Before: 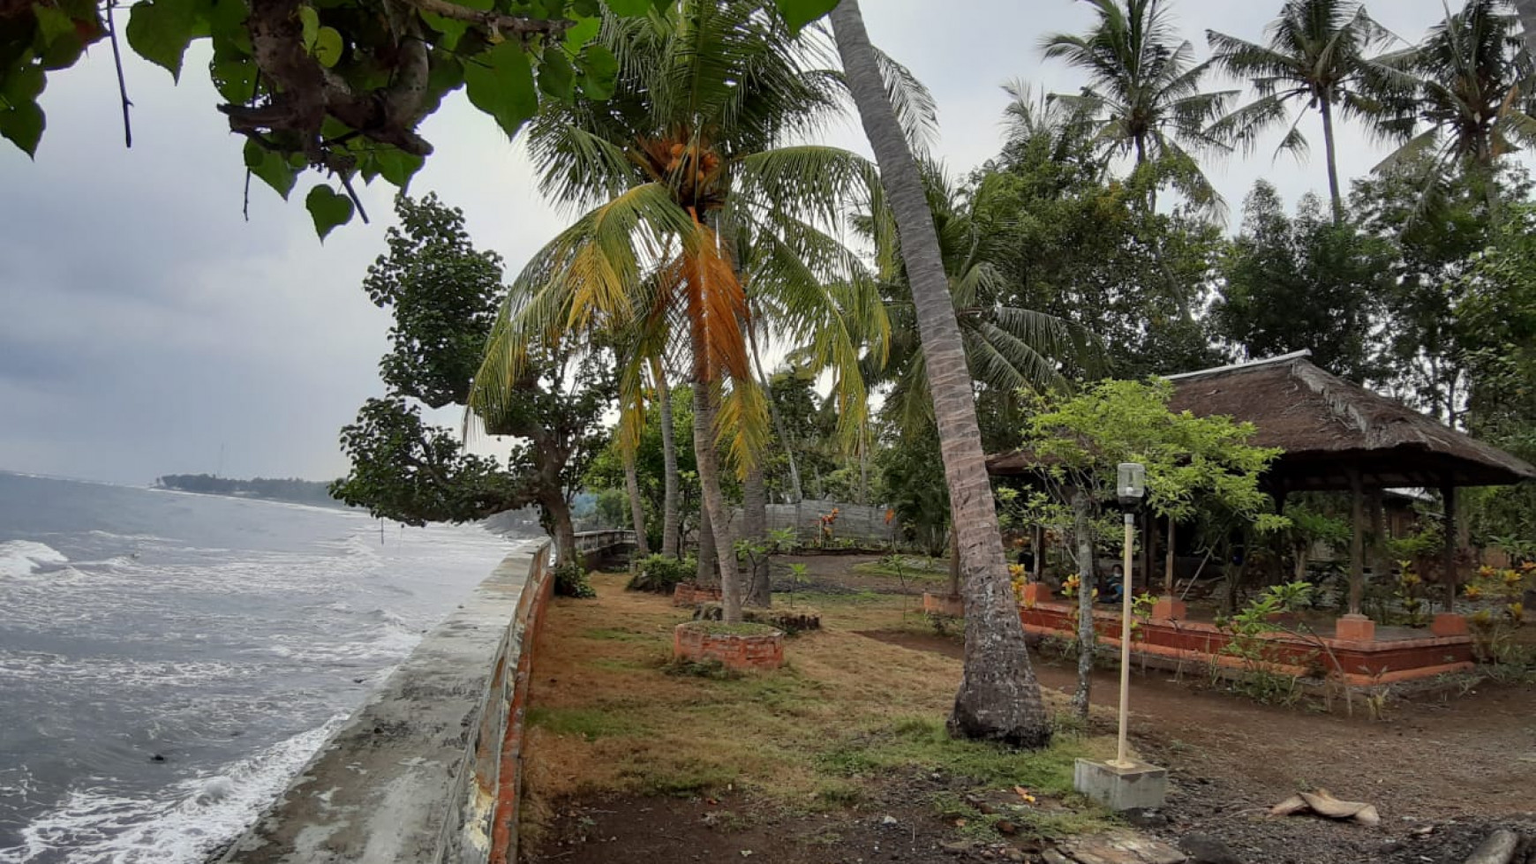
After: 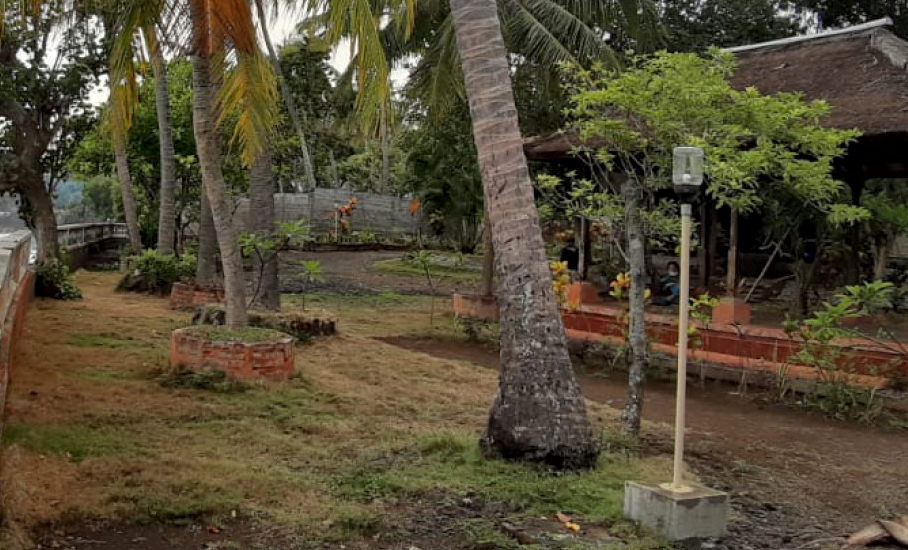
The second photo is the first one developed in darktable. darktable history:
crop: left 34.132%, top 38.647%, right 13.637%, bottom 5.145%
local contrast: mode bilateral grid, contrast 20, coarseness 50, detail 120%, midtone range 0.2
tone curve: curves: ch0 [(0, 0) (0.077, 0.082) (0.765, 0.73) (1, 1)], color space Lab, independent channels, preserve colors none
